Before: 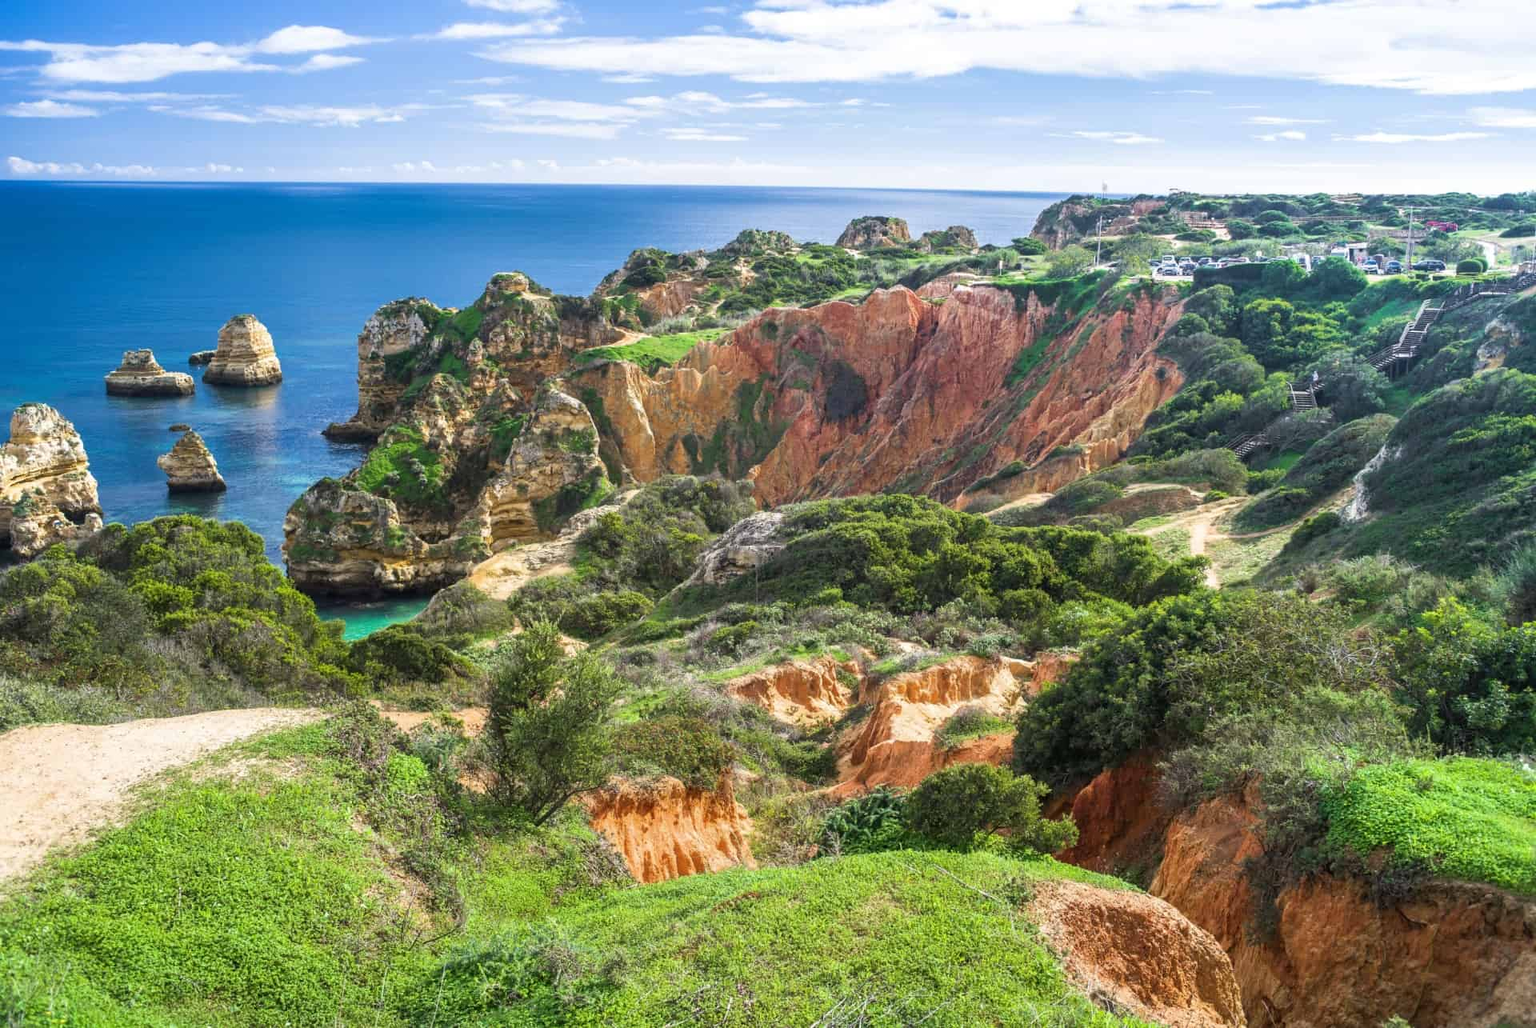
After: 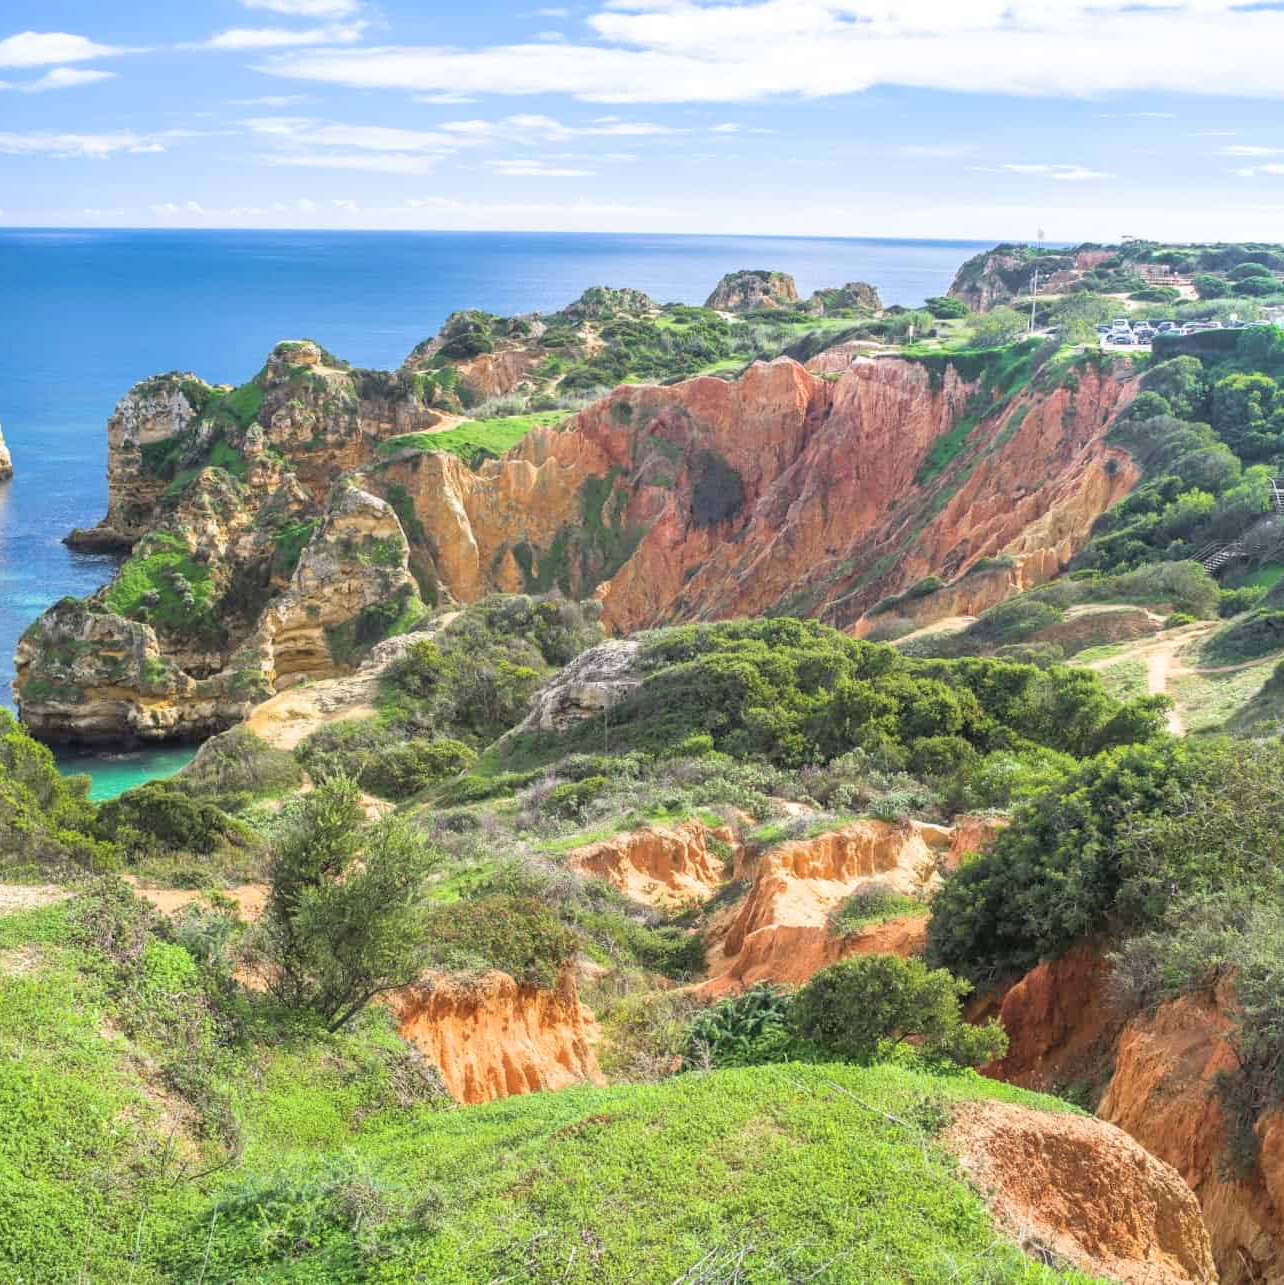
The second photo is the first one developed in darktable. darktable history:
crop and rotate: left 17.725%, right 15.386%
contrast brightness saturation: brightness 0.15
